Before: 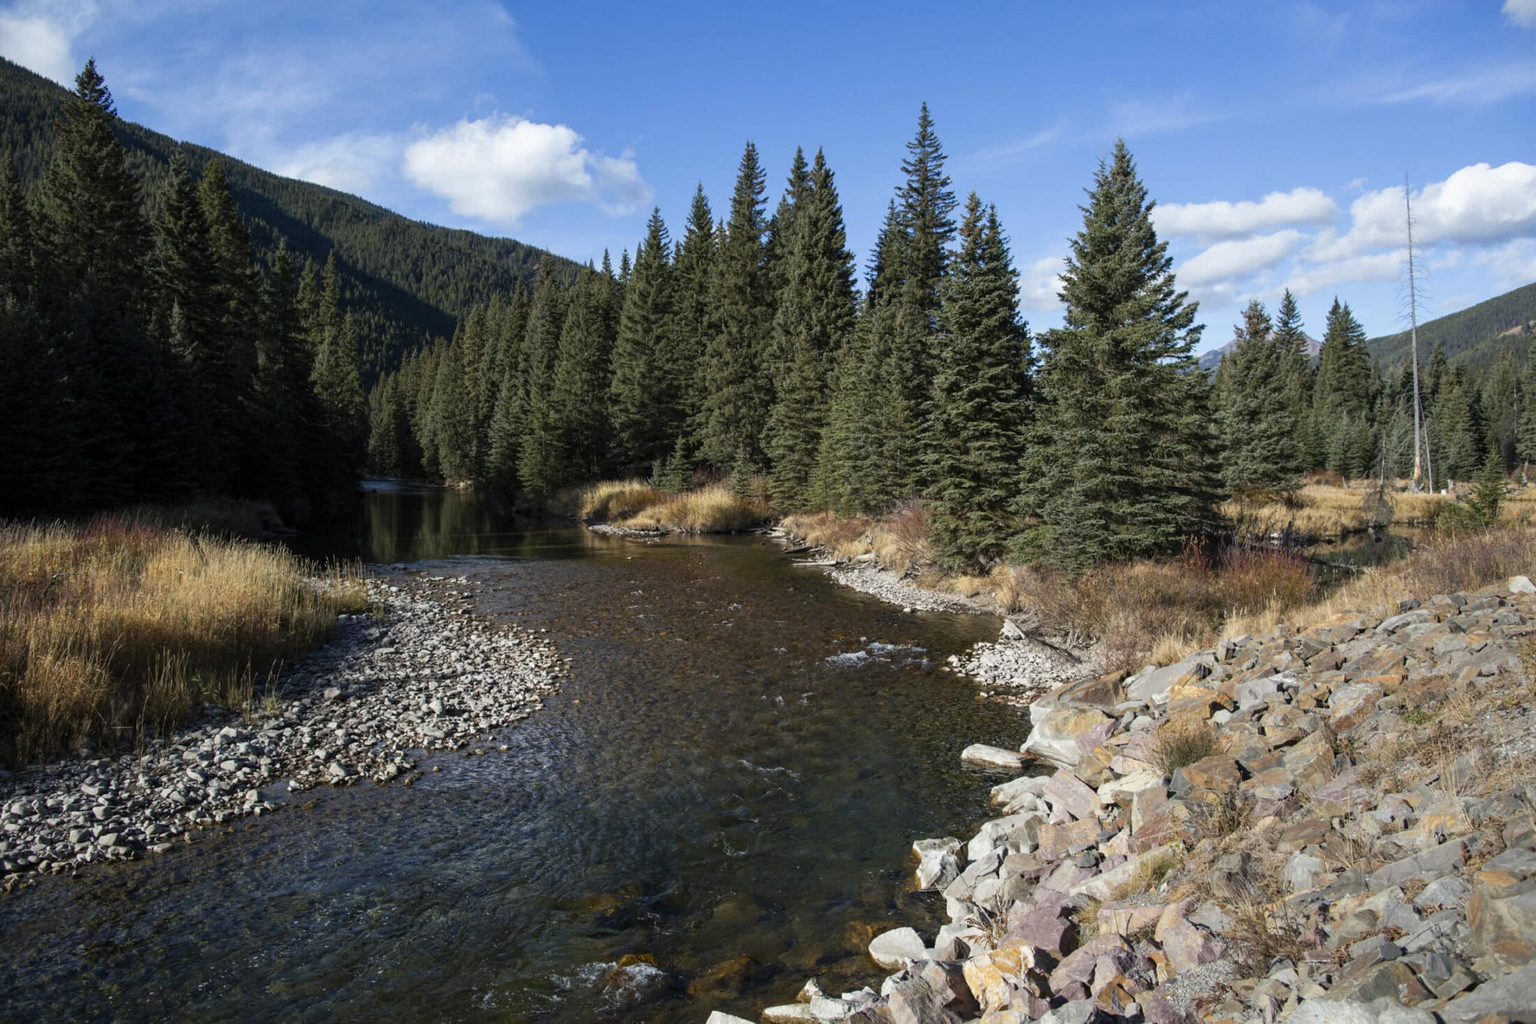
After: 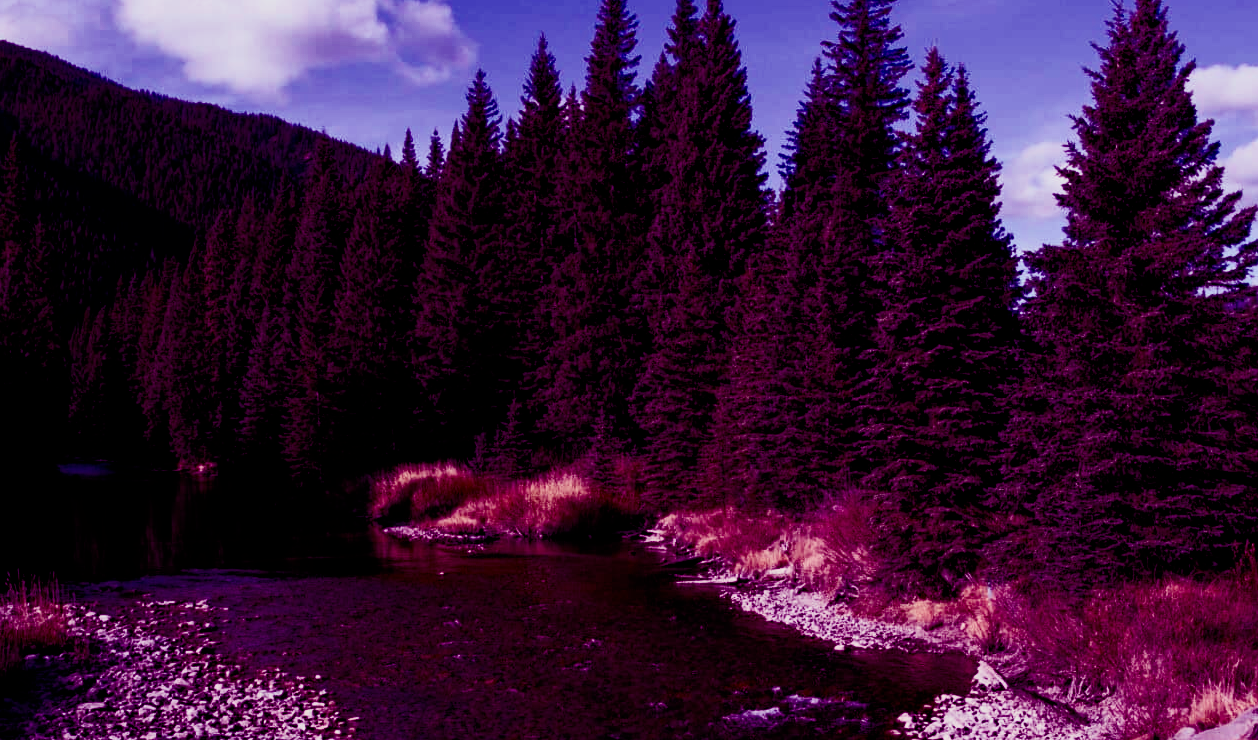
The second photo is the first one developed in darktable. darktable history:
filmic rgb: black relative exposure -4.38 EV, white relative exposure 4.56 EV, hardness 2.37, contrast 1.05
contrast brightness saturation: contrast 0.28
color balance: mode lift, gamma, gain (sRGB), lift [1, 1, 0.101, 1]
crop: left 20.932%, top 15.471%, right 21.848%, bottom 34.081%
